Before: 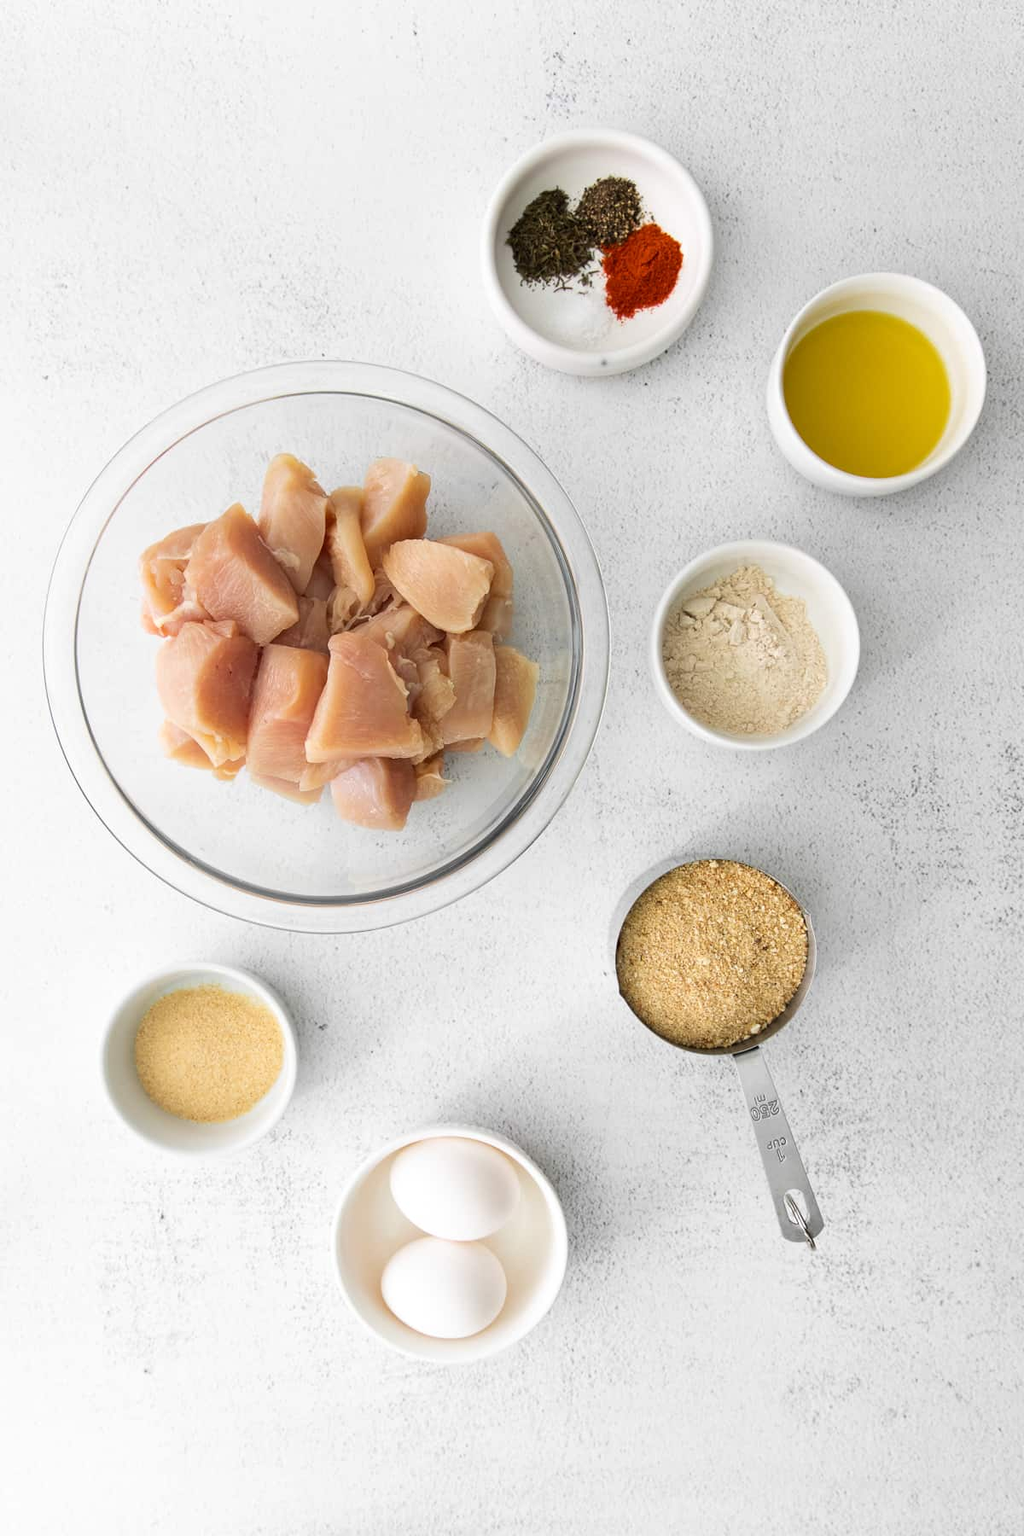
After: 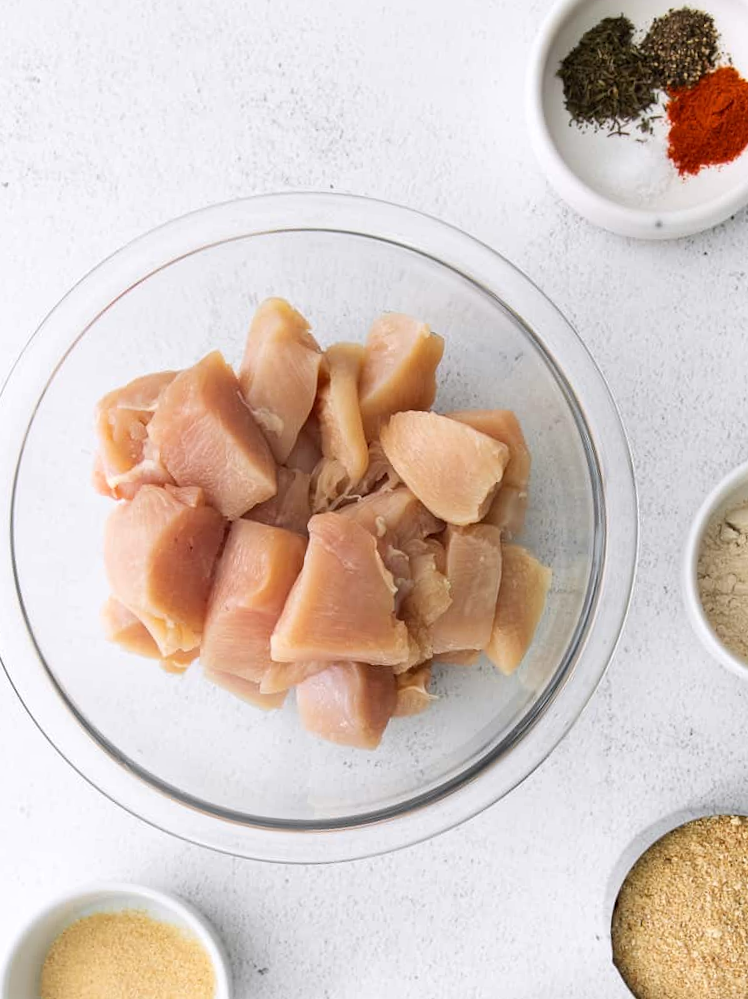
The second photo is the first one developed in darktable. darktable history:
crop and rotate: angle -4.99°, left 2.122%, top 6.945%, right 27.566%, bottom 30.519%
white balance: red 1.004, blue 1.024
